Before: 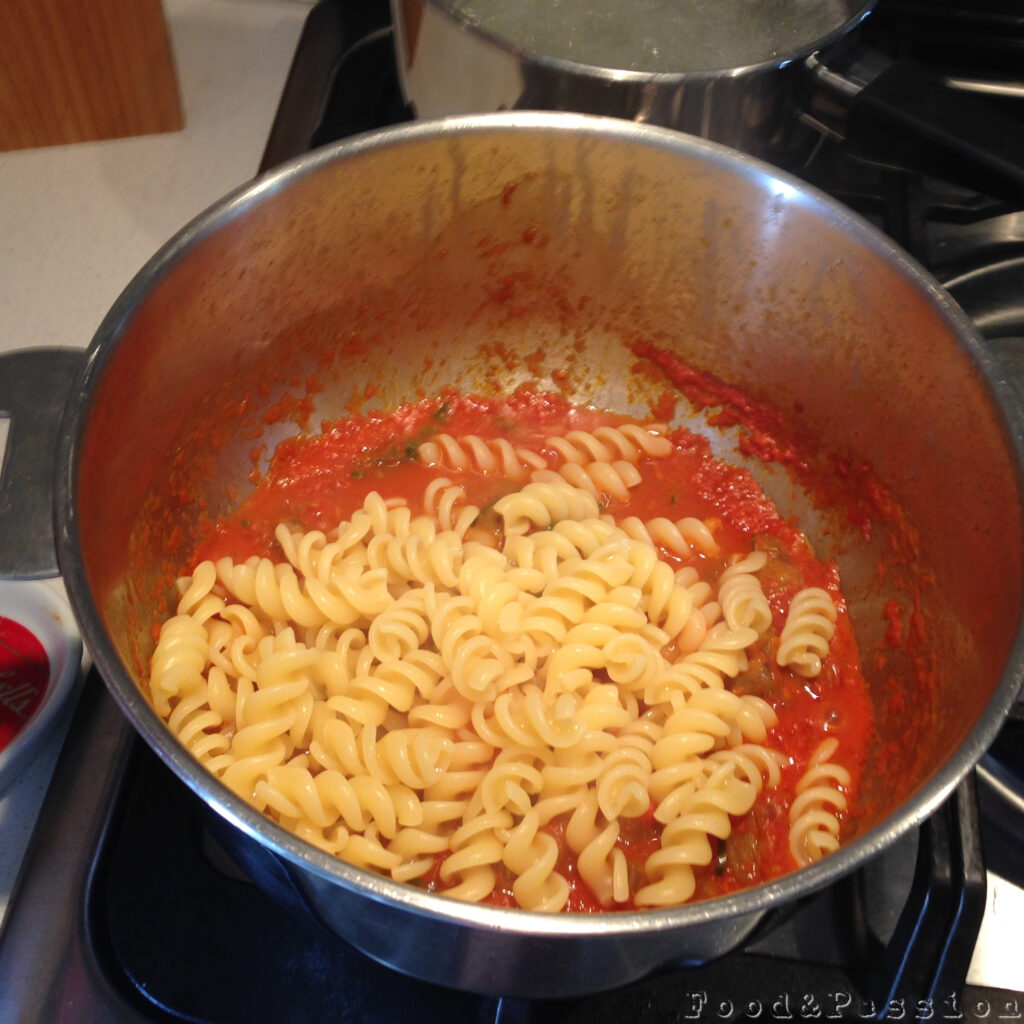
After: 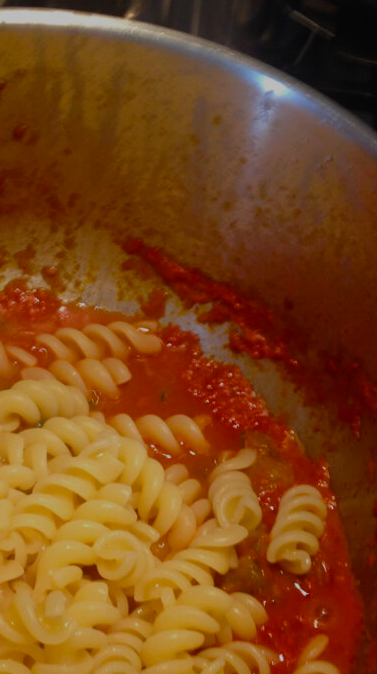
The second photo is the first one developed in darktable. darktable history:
crop and rotate: left 49.896%, top 10.108%, right 13.192%, bottom 24.019%
color balance rgb: linear chroma grading › shadows -7.979%, linear chroma grading › global chroma 9.735%, perceptual saturation grading › global saturation 13.664%, perceptual saturation grading › highlights -25.336%, perceptual saturation grading › shadows 24.196%, perceptual brilliance grading › global brilliance 12.03%
exposure: exposure -1.394 EV, compensate exposure bias true, compensate highlight preservation false
